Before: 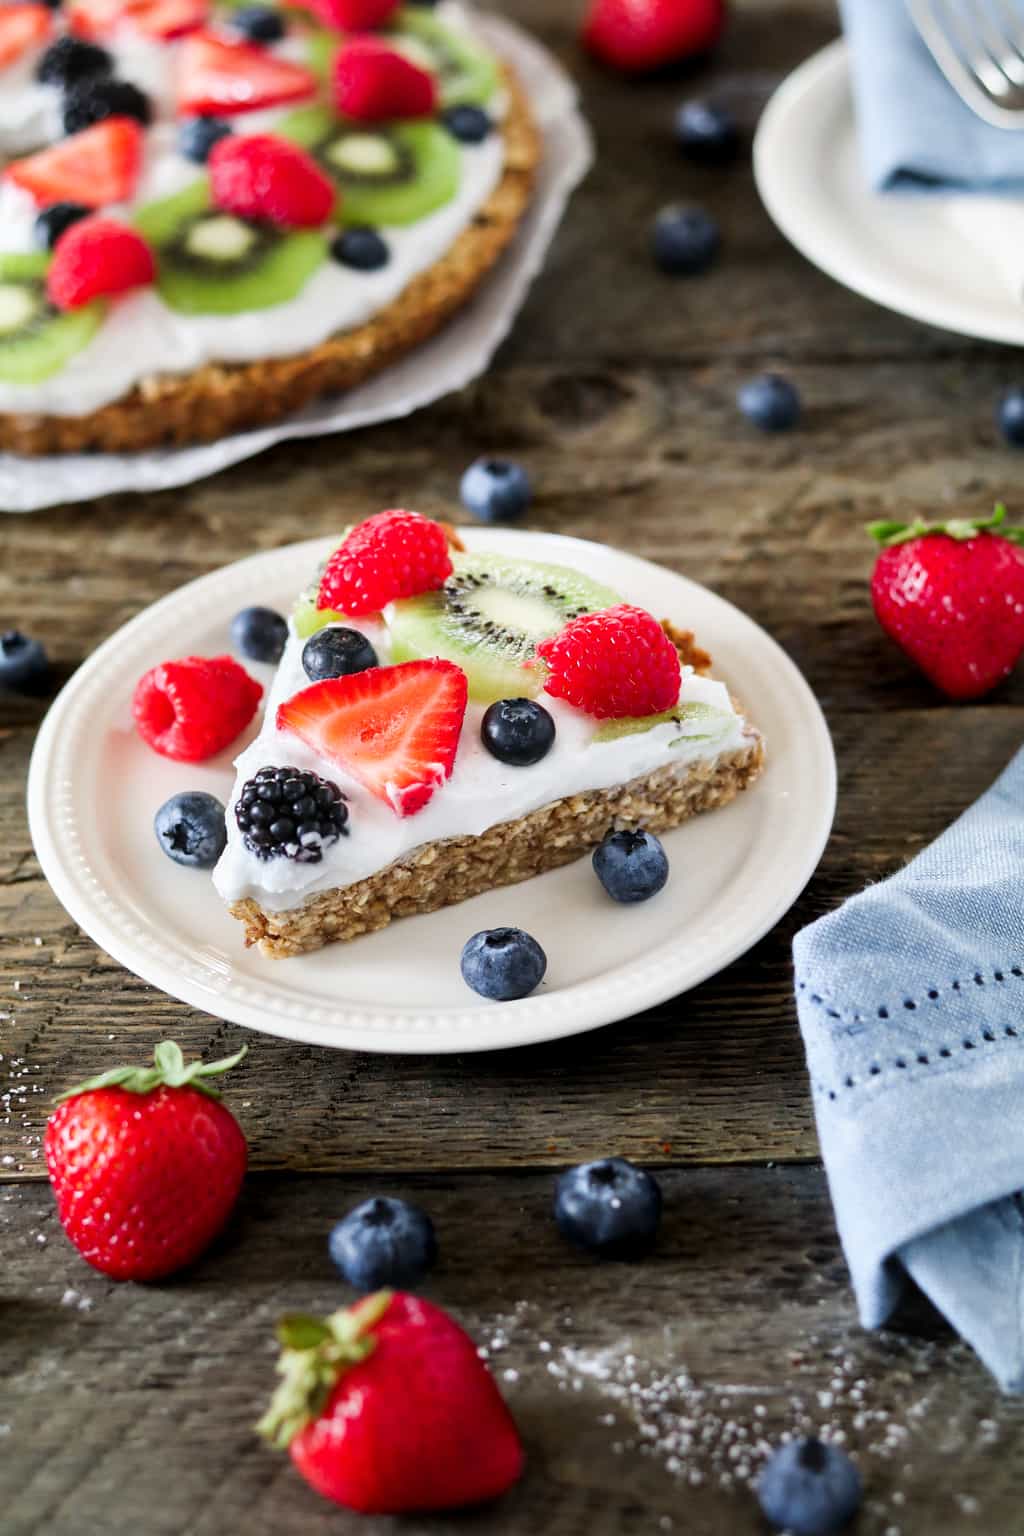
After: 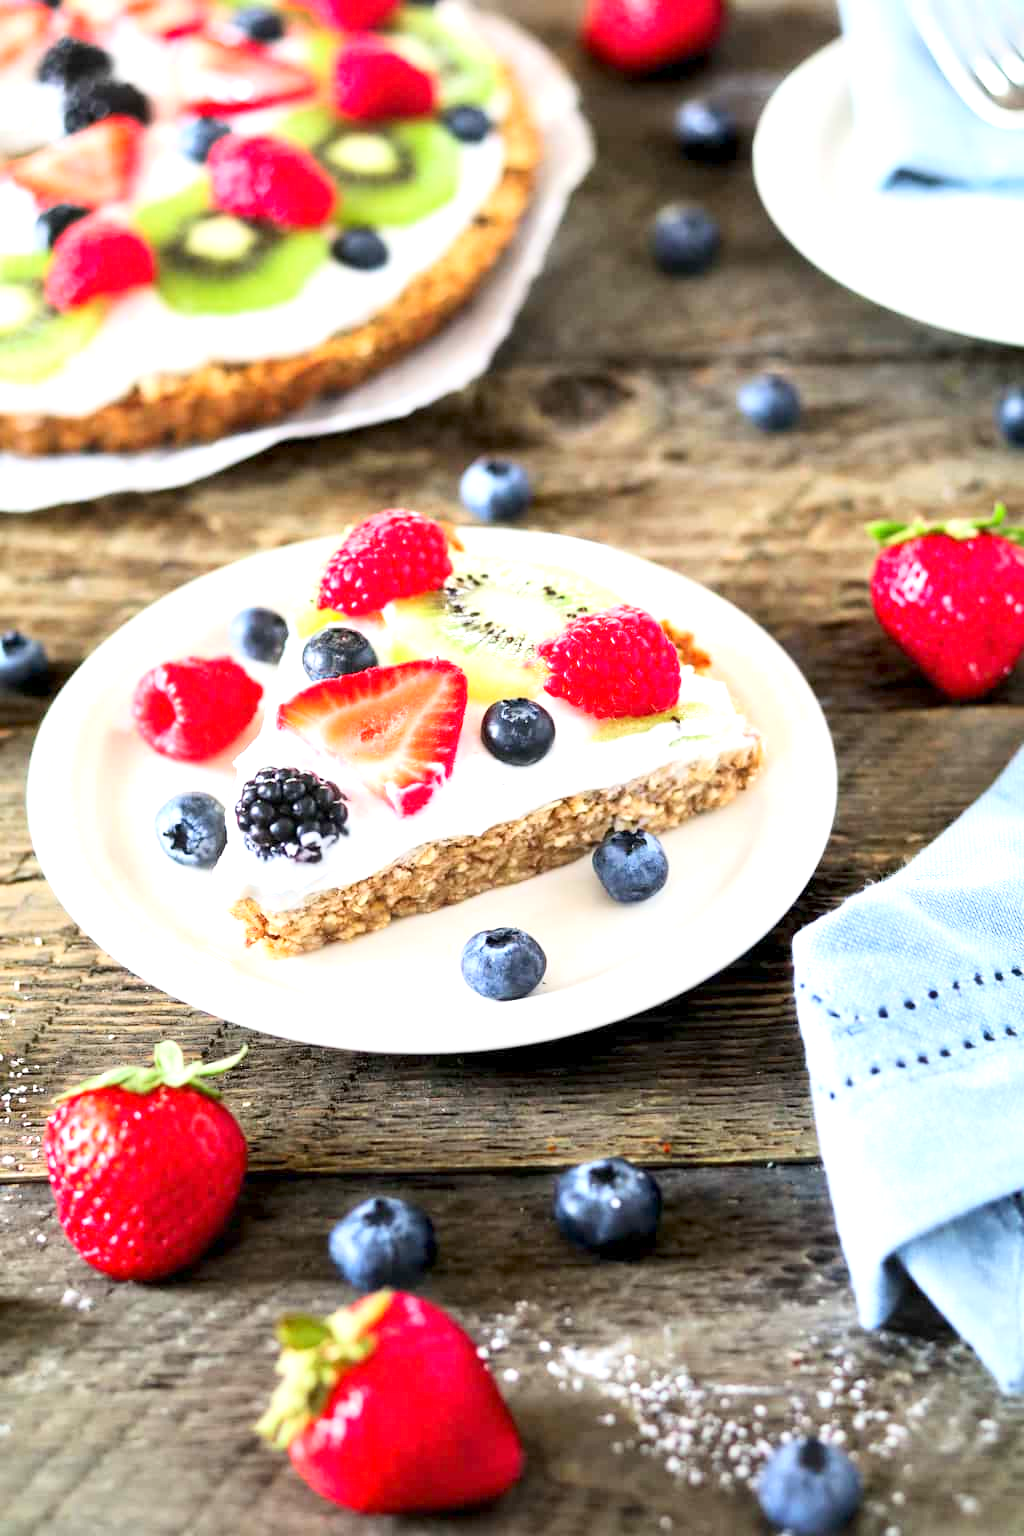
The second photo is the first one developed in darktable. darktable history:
exposure: exposure 0.946 EV, compensate exposure bias true, compensate highlight preservation false
base curve: curves: ch0 [(0, 0) (0.204, 0.334) (0.55, 0.733) (1, 1)]
